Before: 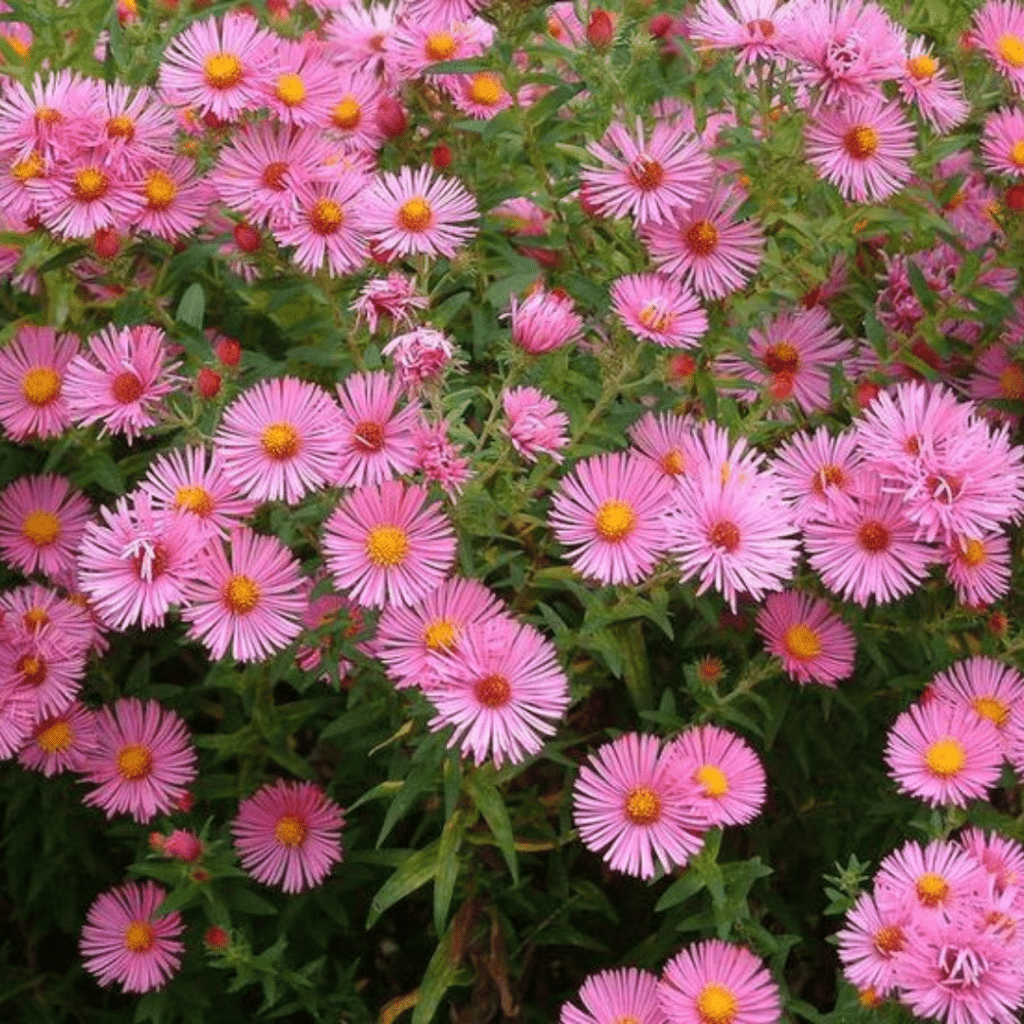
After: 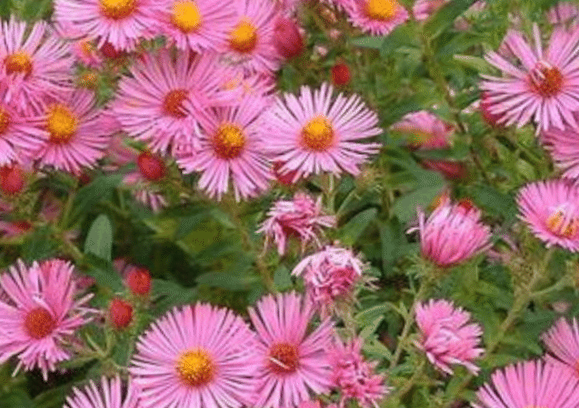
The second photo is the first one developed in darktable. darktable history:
crop: left 10.121%, top 10.631%, right 36.218%, bottom 51.526%
rotate and perspective: rotation -3.18°, automatic cropping off
